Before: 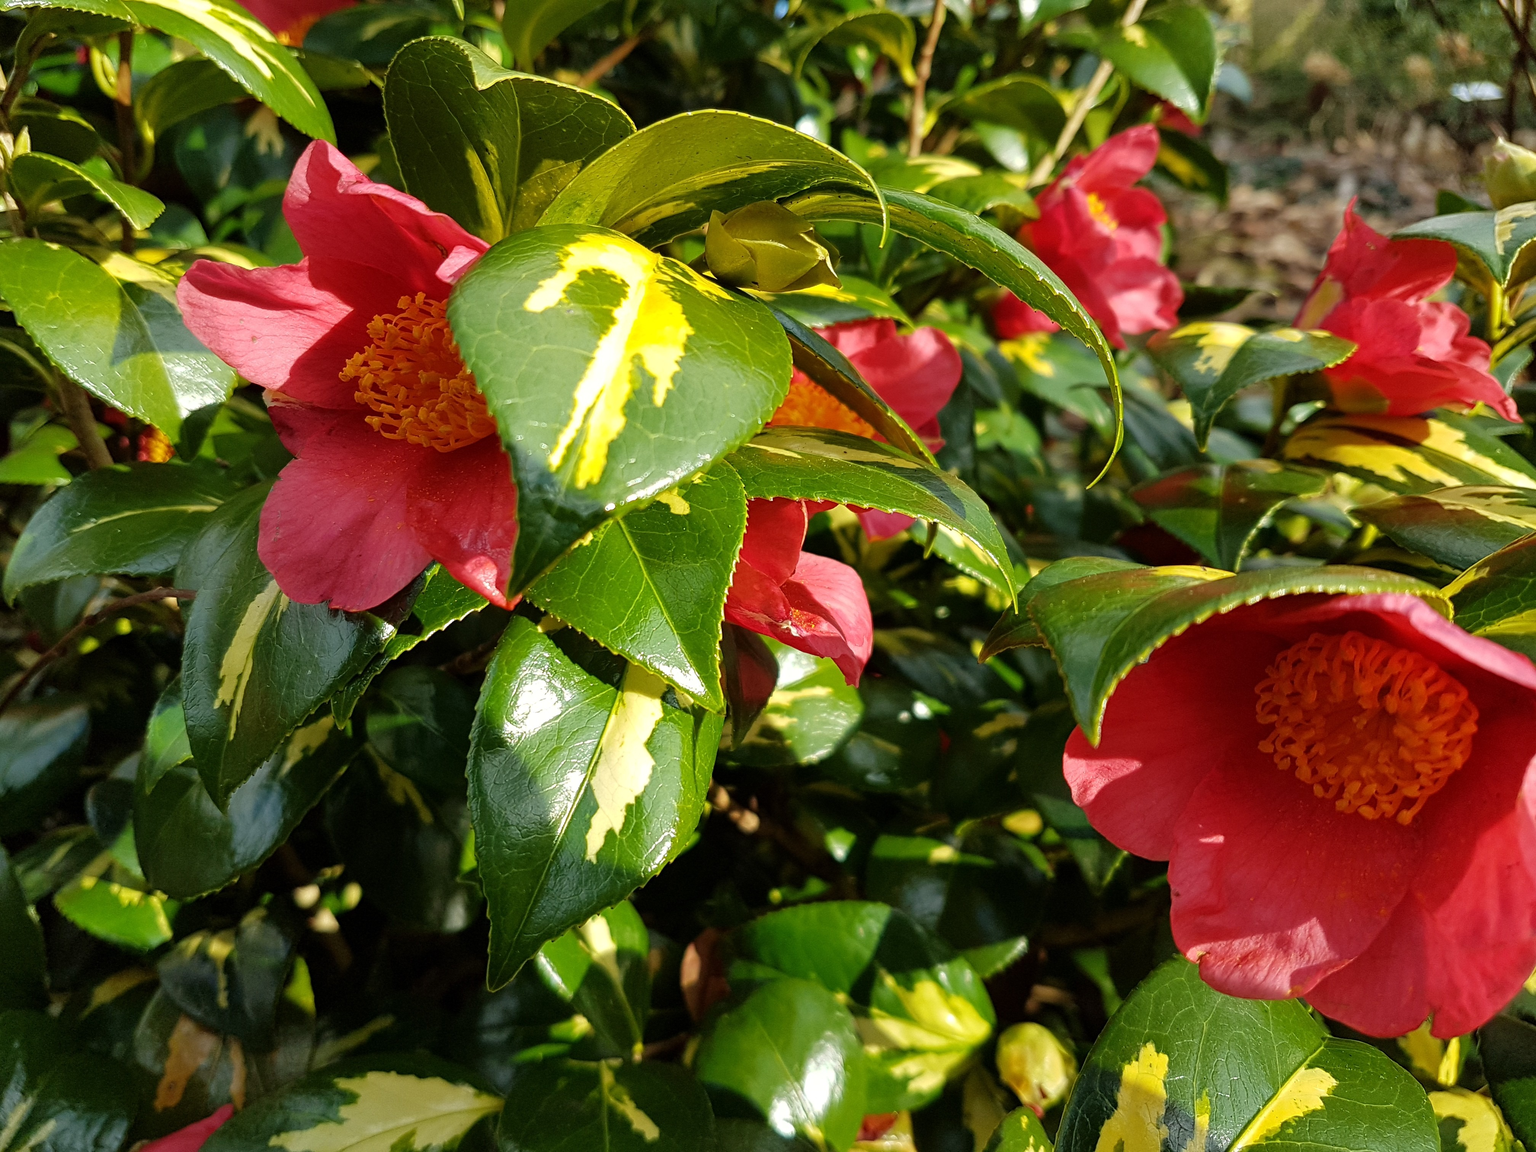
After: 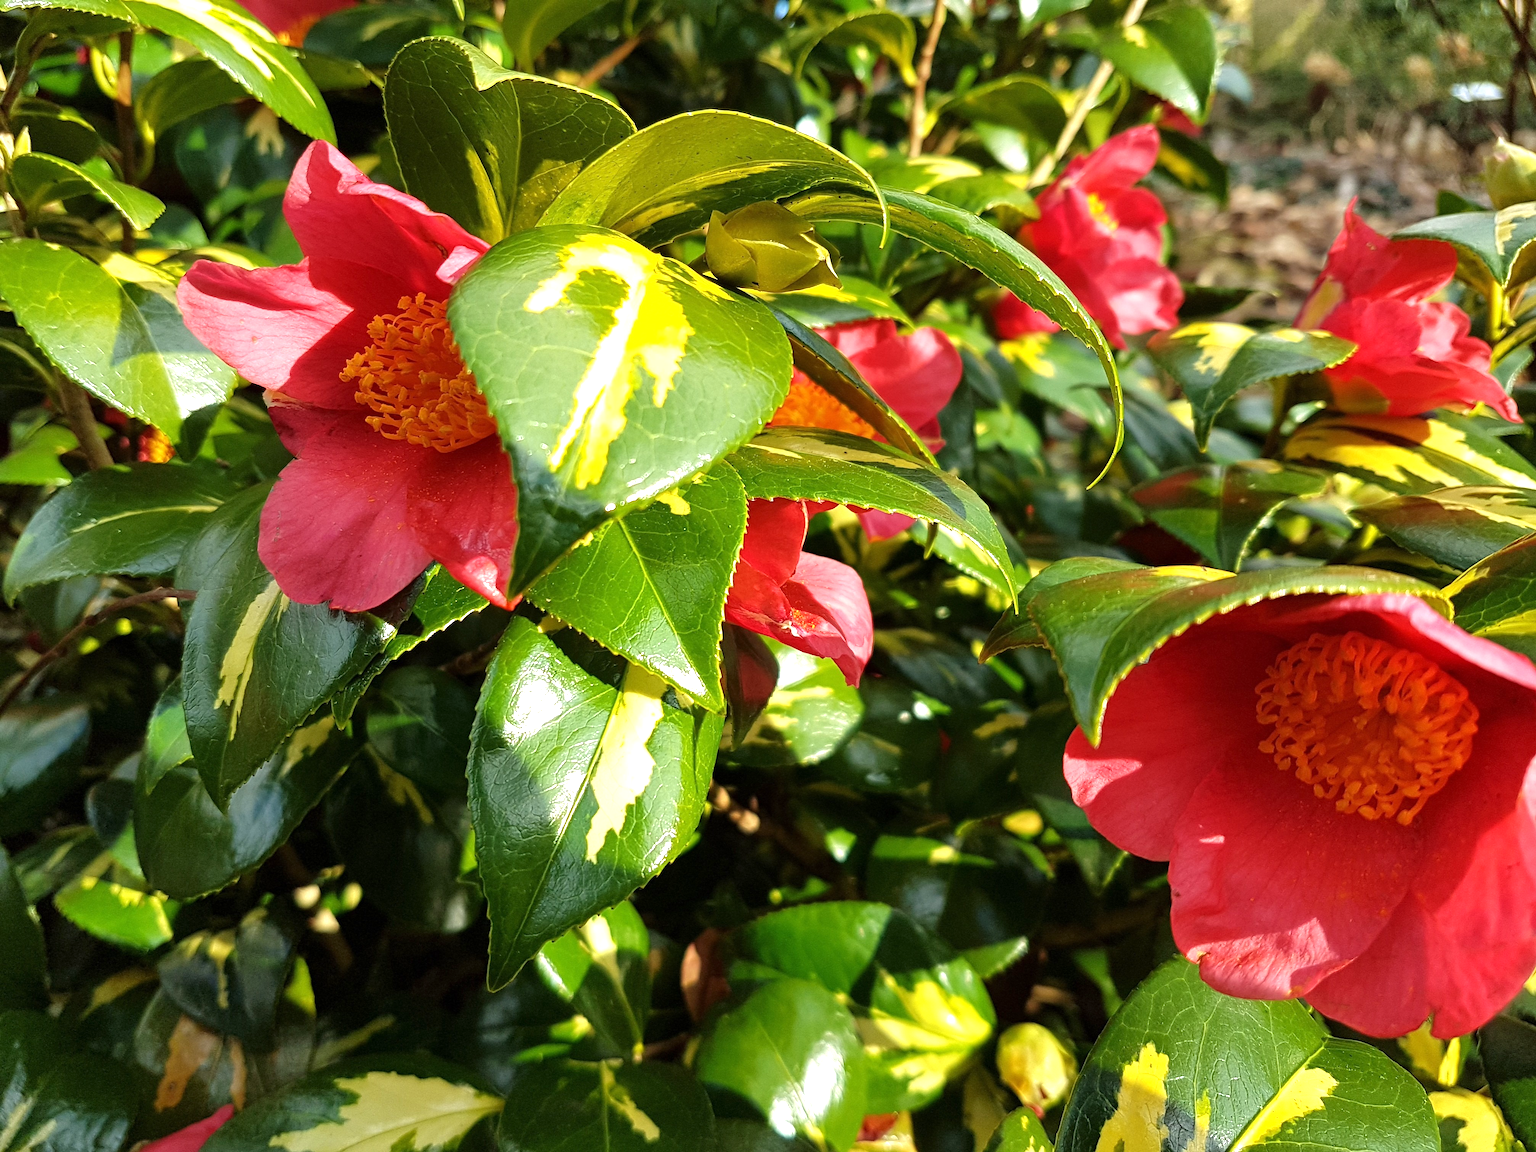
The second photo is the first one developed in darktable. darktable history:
exposure: exposure 0.63 EV, compensate exposure bias true, compensate highlight preservation false
